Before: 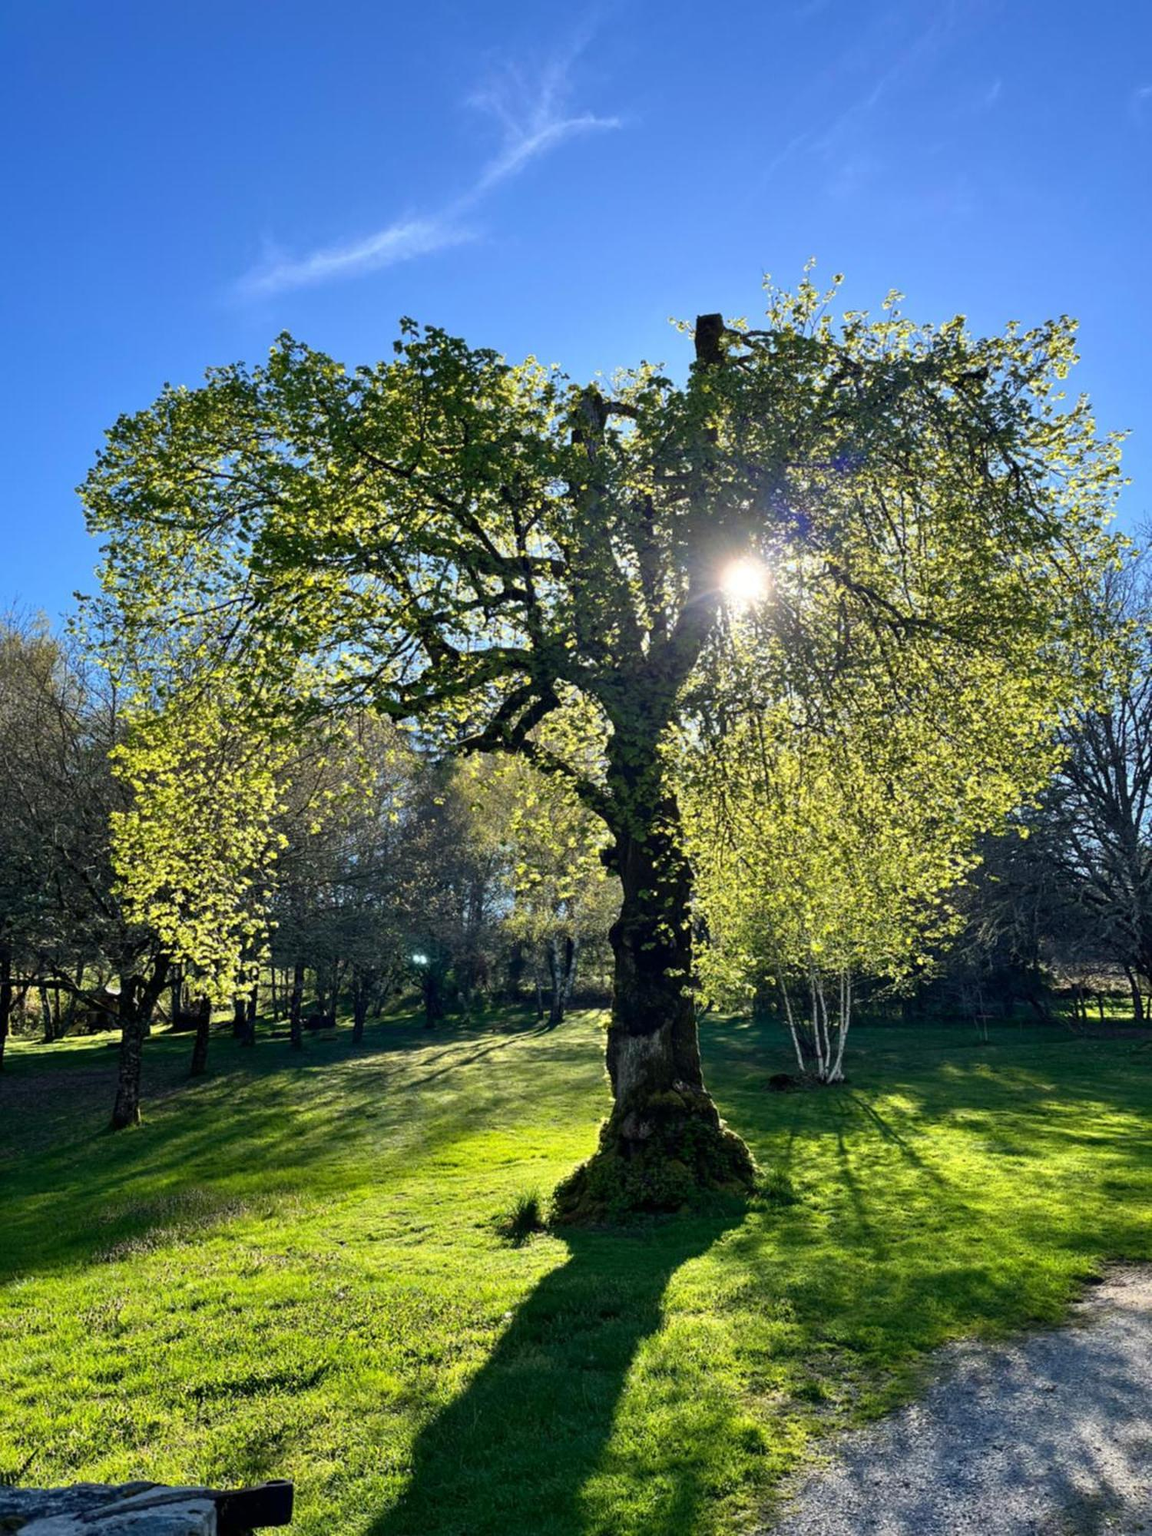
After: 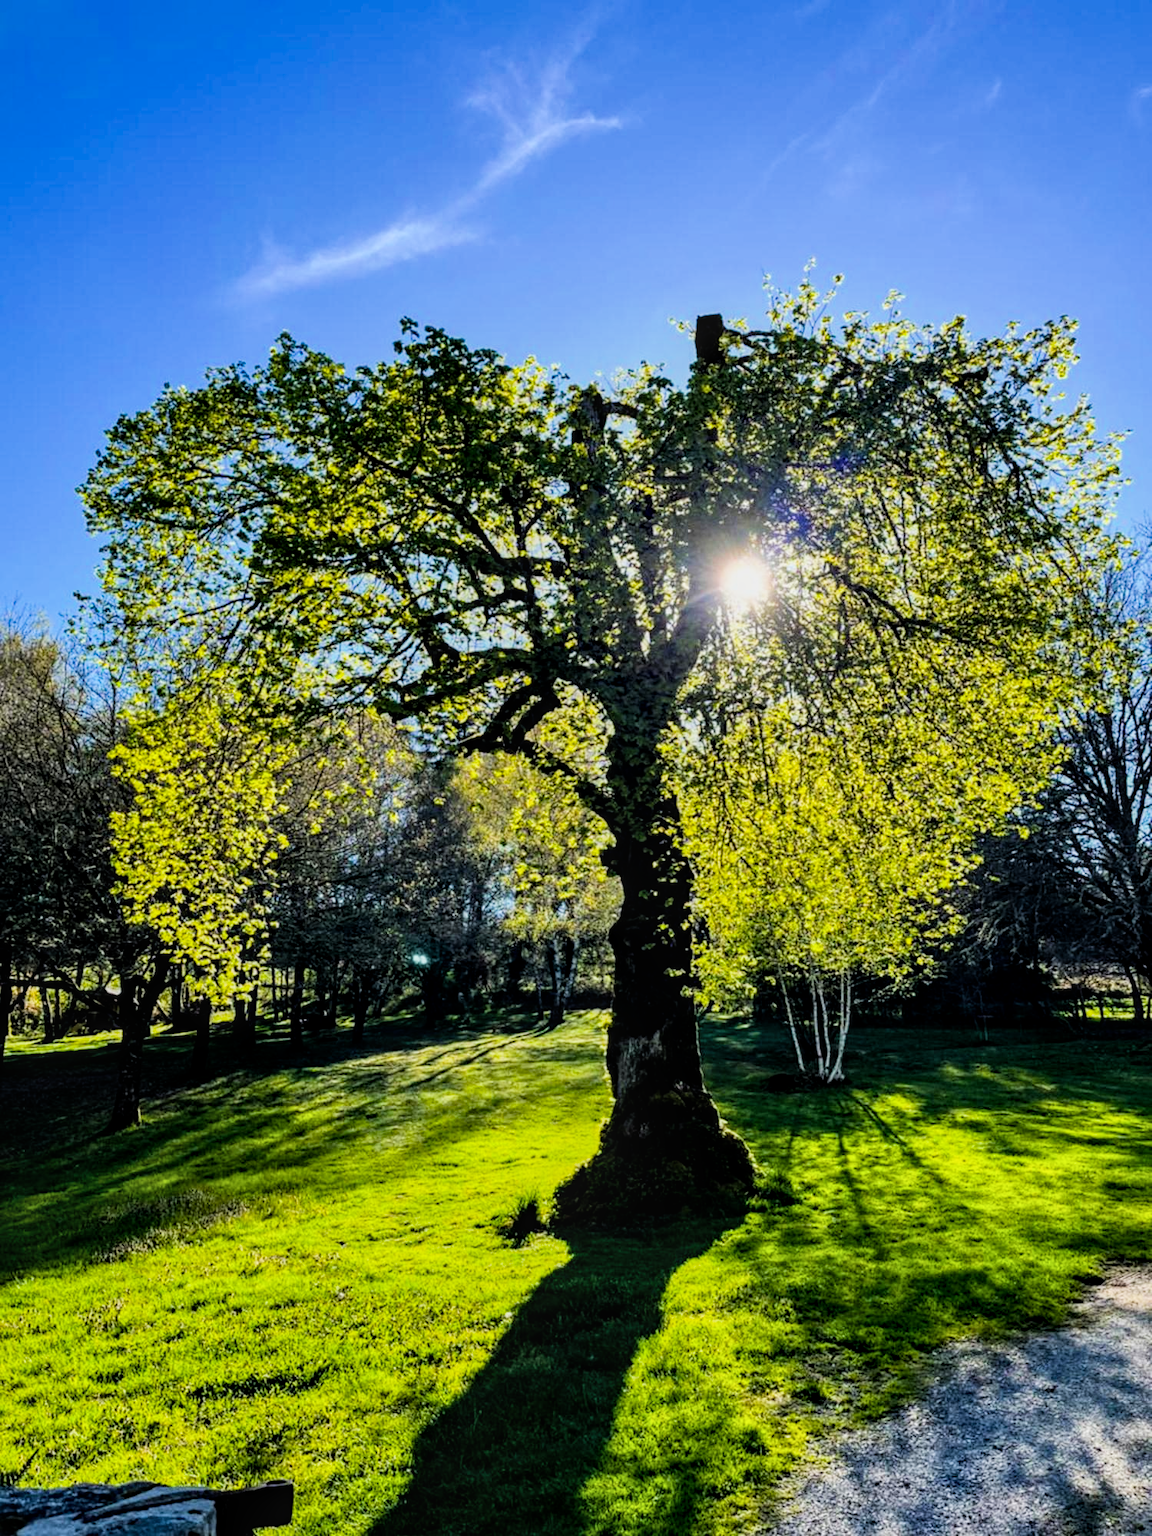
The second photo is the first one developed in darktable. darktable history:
filmic rgb: black relative exposure -5 EV, hardness 2.88, contrast 1.3, highlights saturation mix -30%
exposure: black level correction 0, exposure 0.3 EV, compensate highlight preservation false
color balance rgb: perceptual saturation grading › global saturation 30%, global vibrance 20%
local contrast: on, module defaults
